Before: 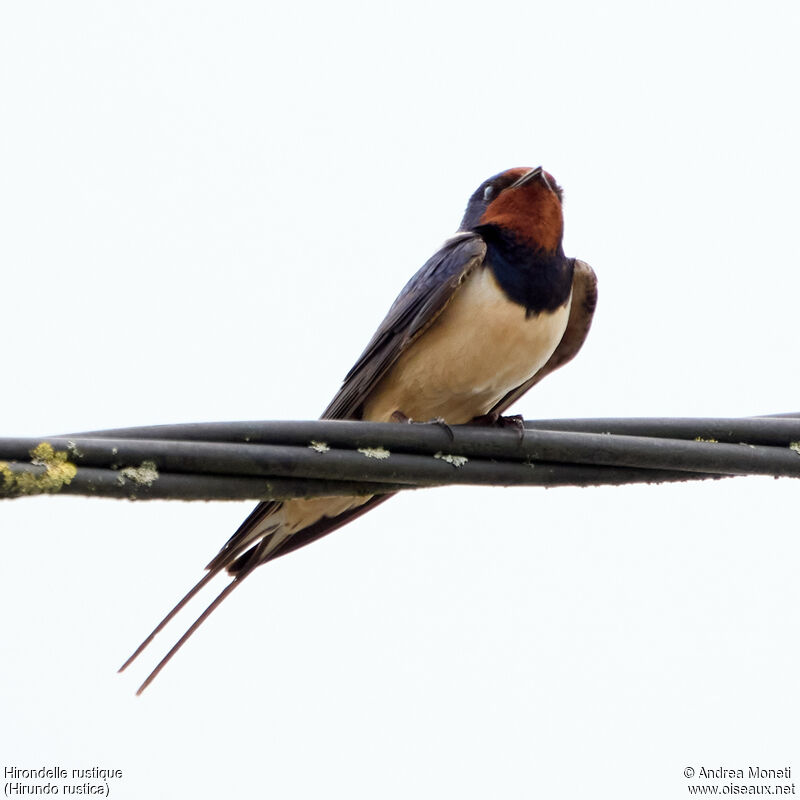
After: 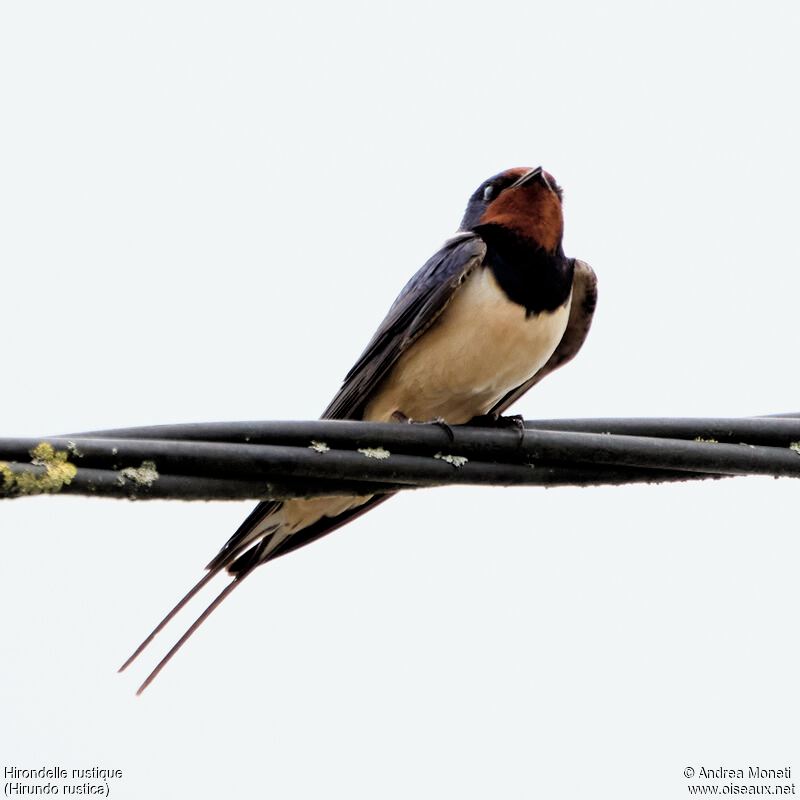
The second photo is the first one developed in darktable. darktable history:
filmic rgb: black relative exposure -4.94 EV, white relative exposure 2.84 EV, hardness 3.72, iterations of high-quality reconstruction 0
